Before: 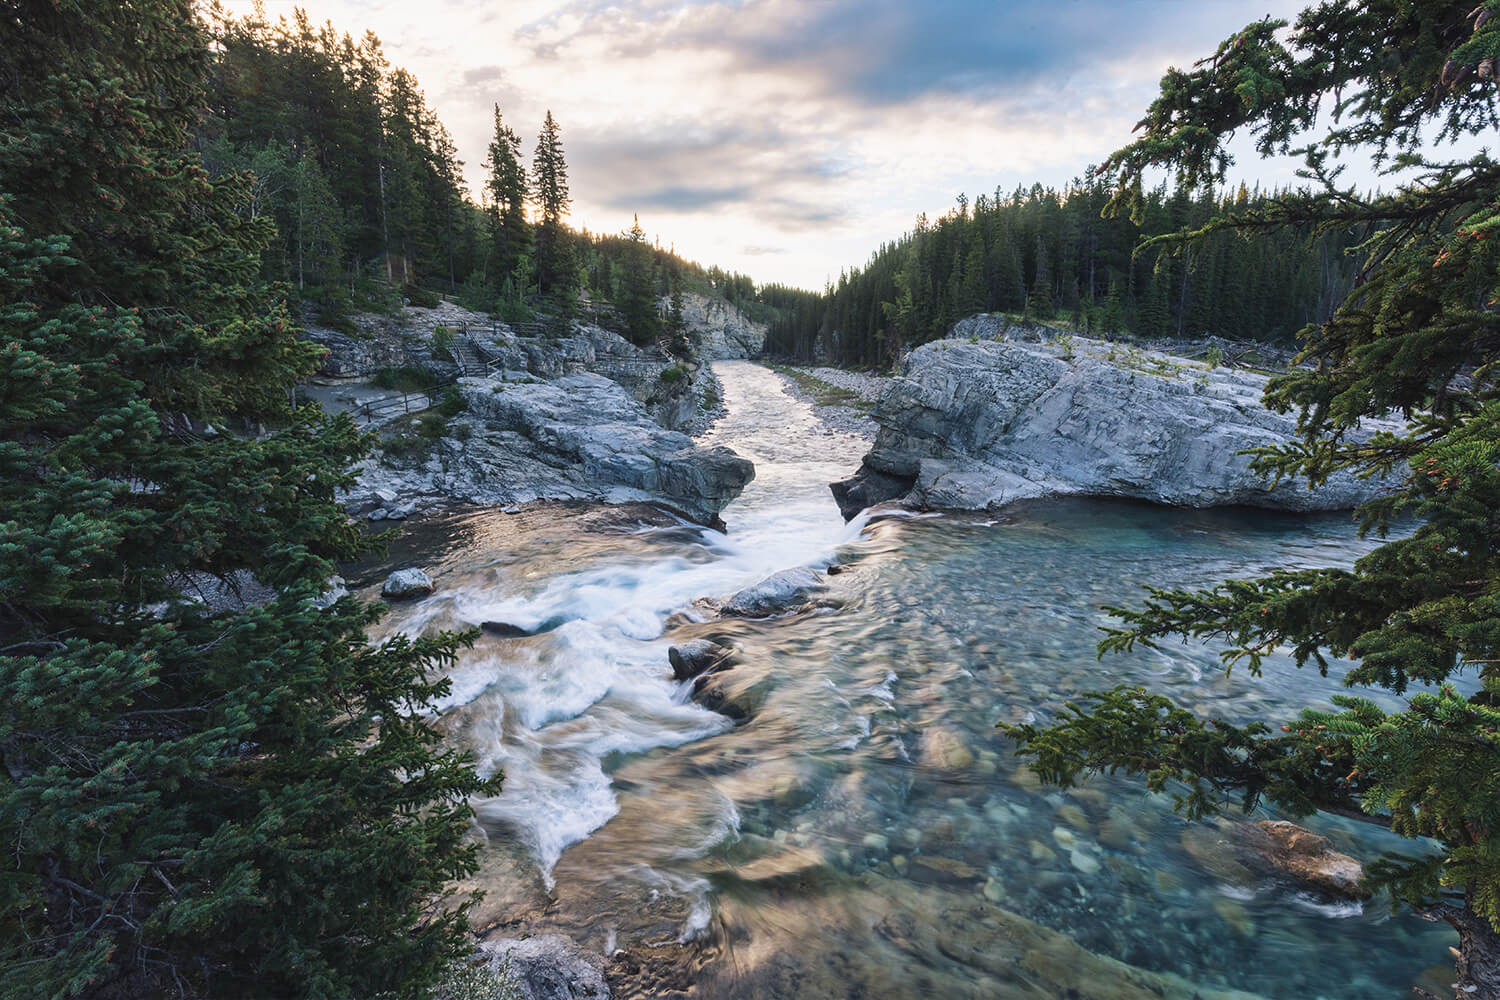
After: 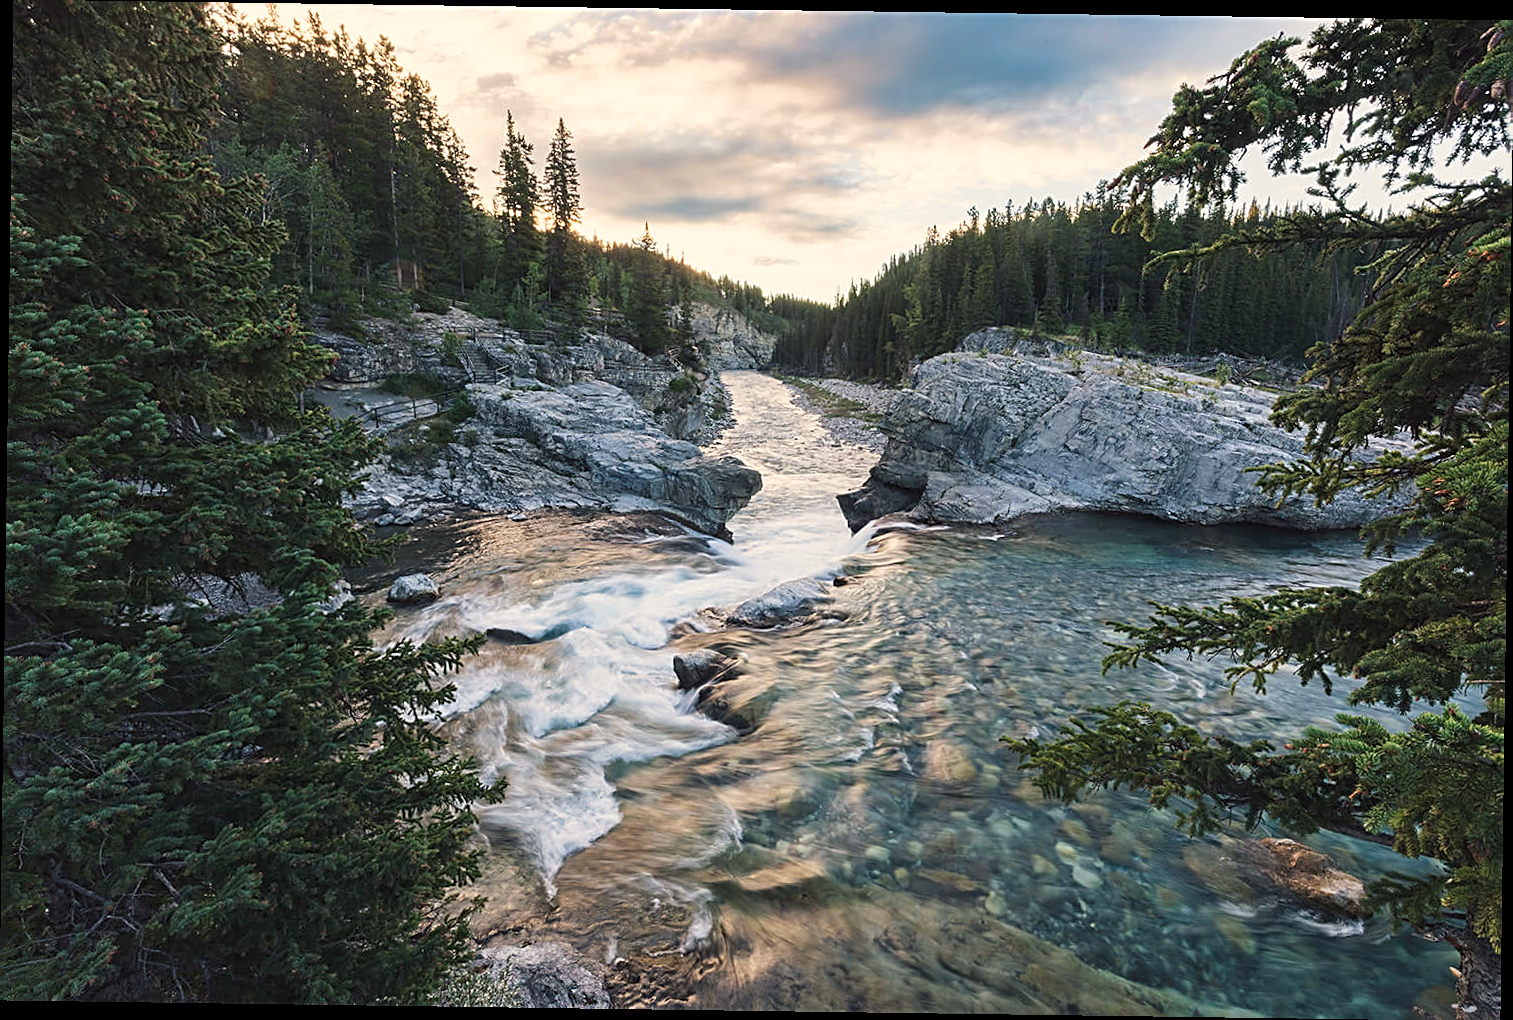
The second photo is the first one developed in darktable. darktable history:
white balance: red 1.045, blue 0.932
sharpen: radius 2.767
rotate and perspective: rotation 0.8°, automatic cropping off
